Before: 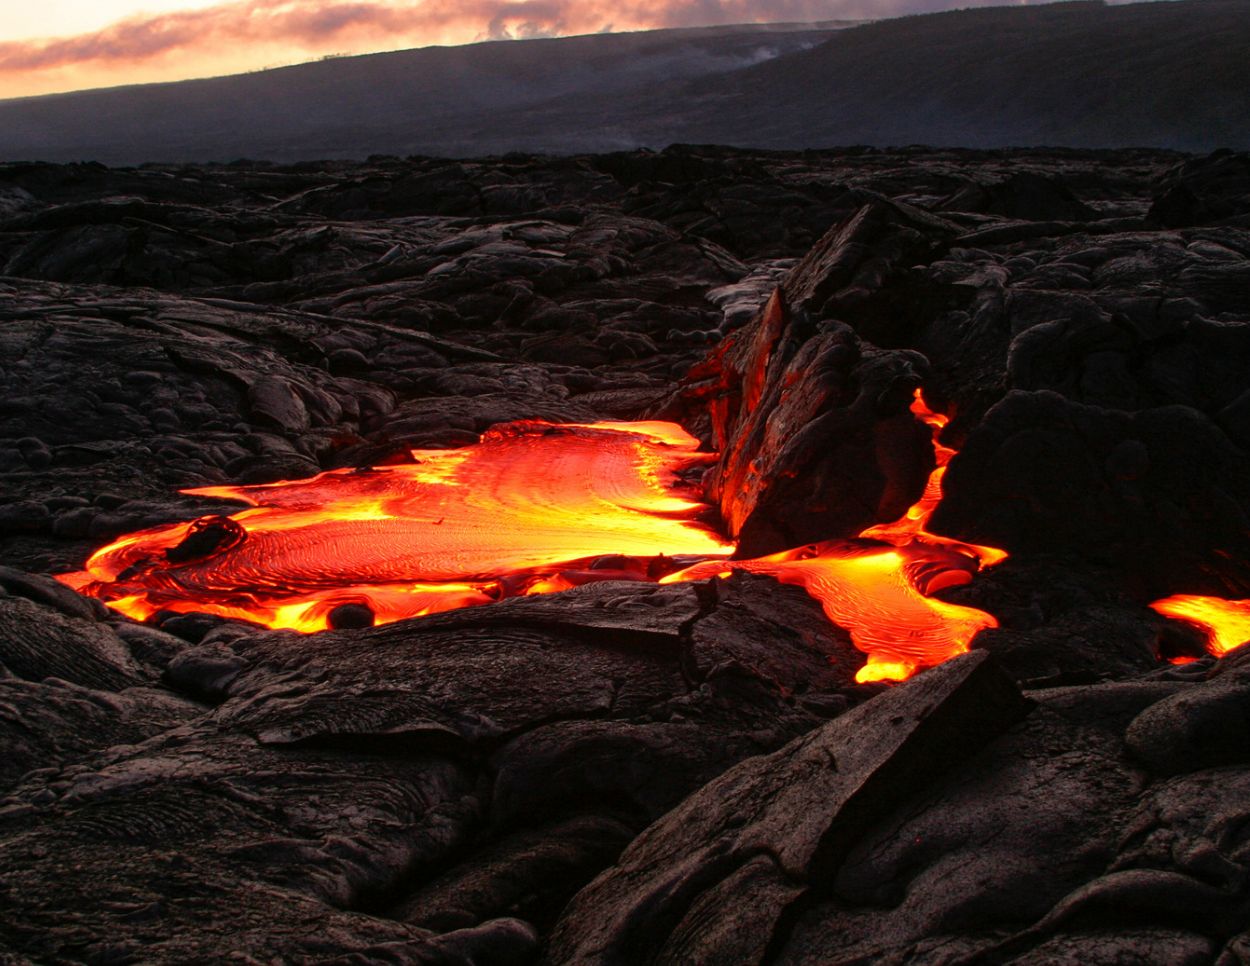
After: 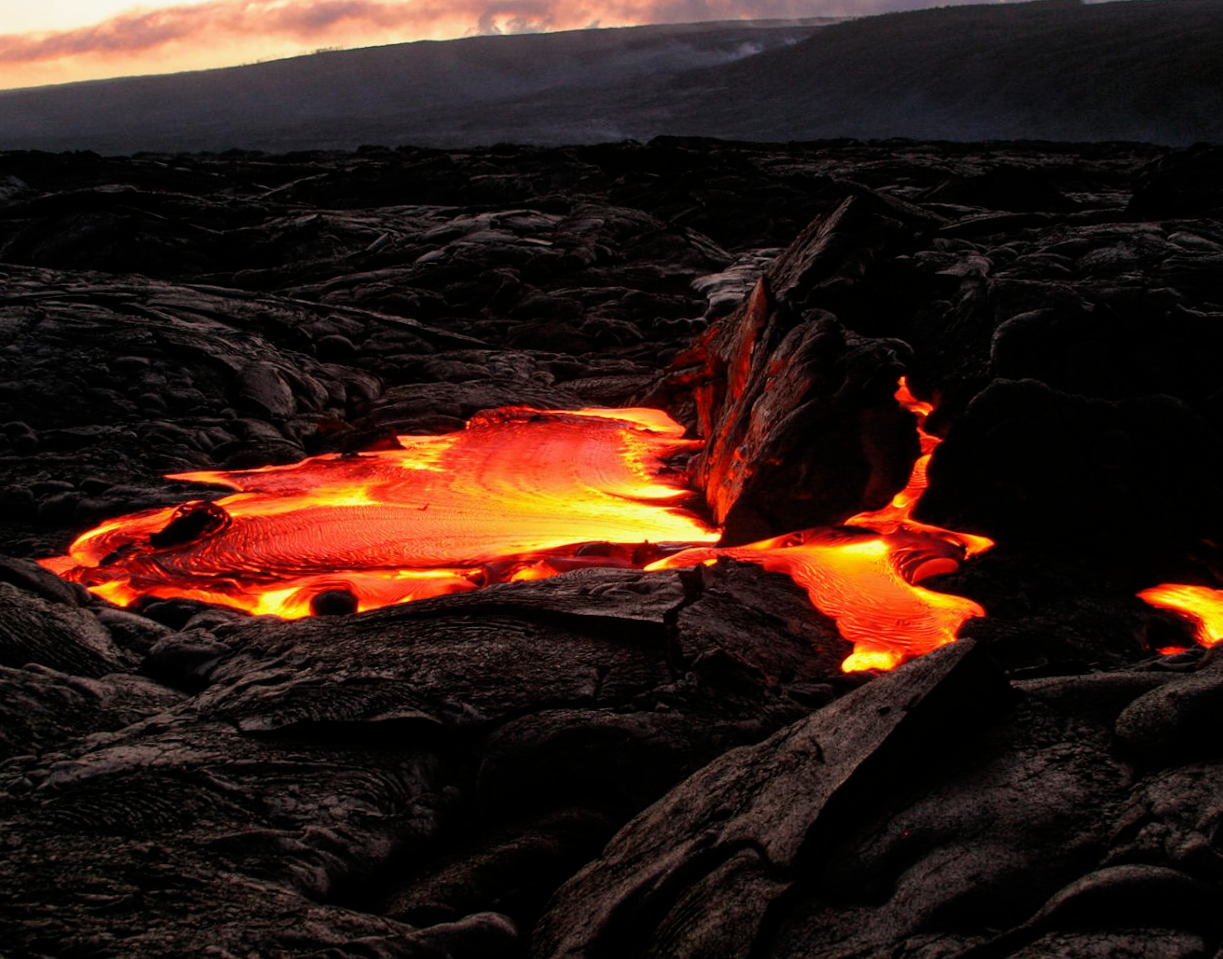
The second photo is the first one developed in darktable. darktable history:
rotate and perspective: rotation 0.226°, lens shift (vertical) -0.042, crop left 0.023, crop right 0.982, crop top 0.006, crop bottom 0.994
filmic rgb: middle gray luminance 18.42%, black relative exposure -11.45 EV, white relative exposure 2.55 EV, threshold 6 EV, target black luminance 0%, hardness 8.41, latitude 99%, contrast 1.084, shadows ↔ highlights balance 0.505%, add noise in highlights 0, preserve chrominance max RGB, color science v3 (2019), use custom middle-gray values true, iterations of high-quality reconstruction 0, contrast in highlights soft, enable highlight reconstruction true
